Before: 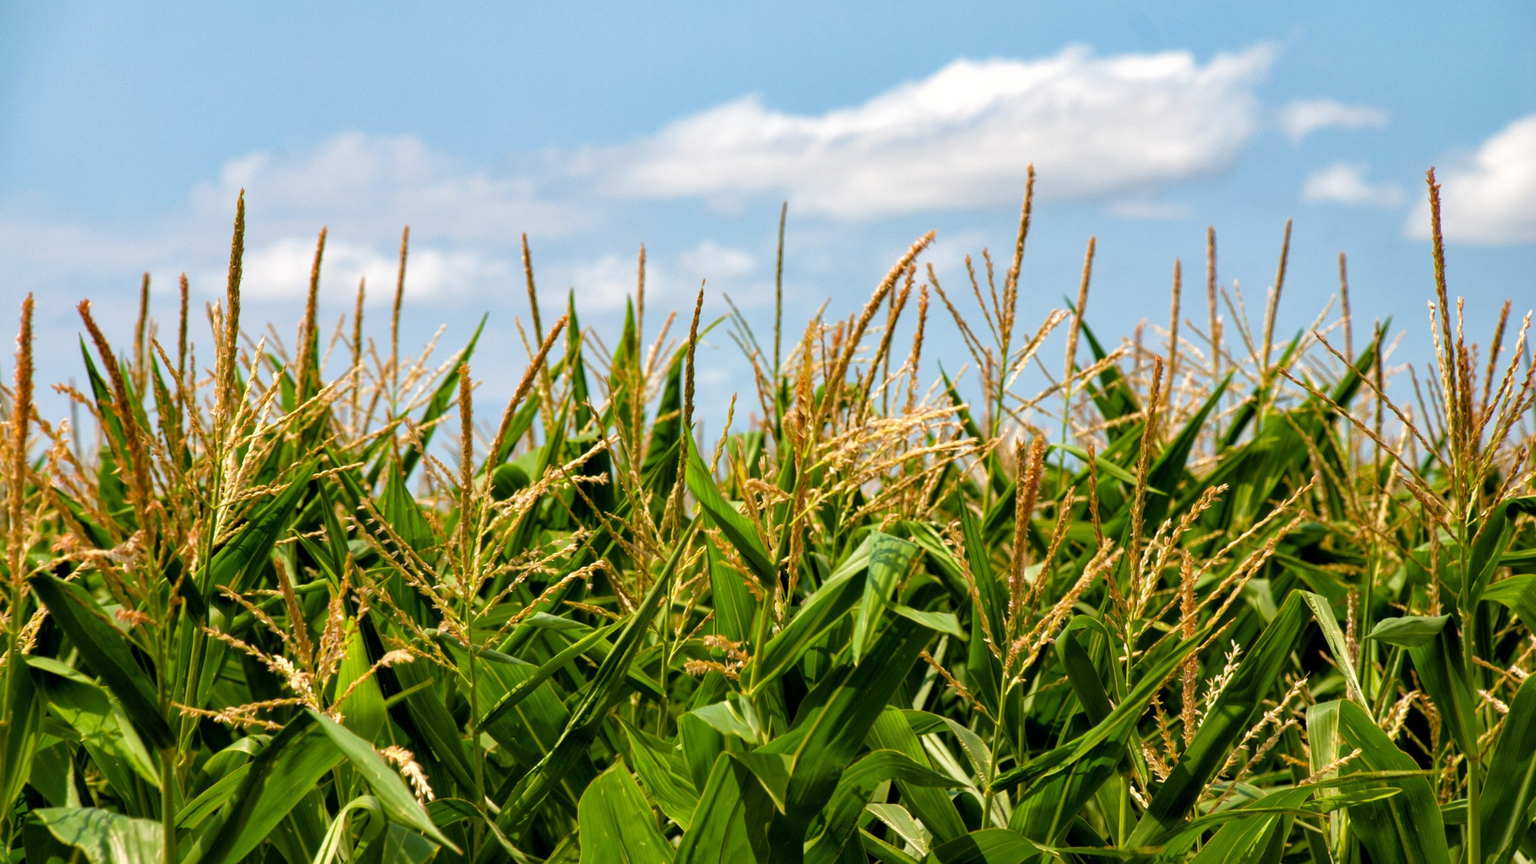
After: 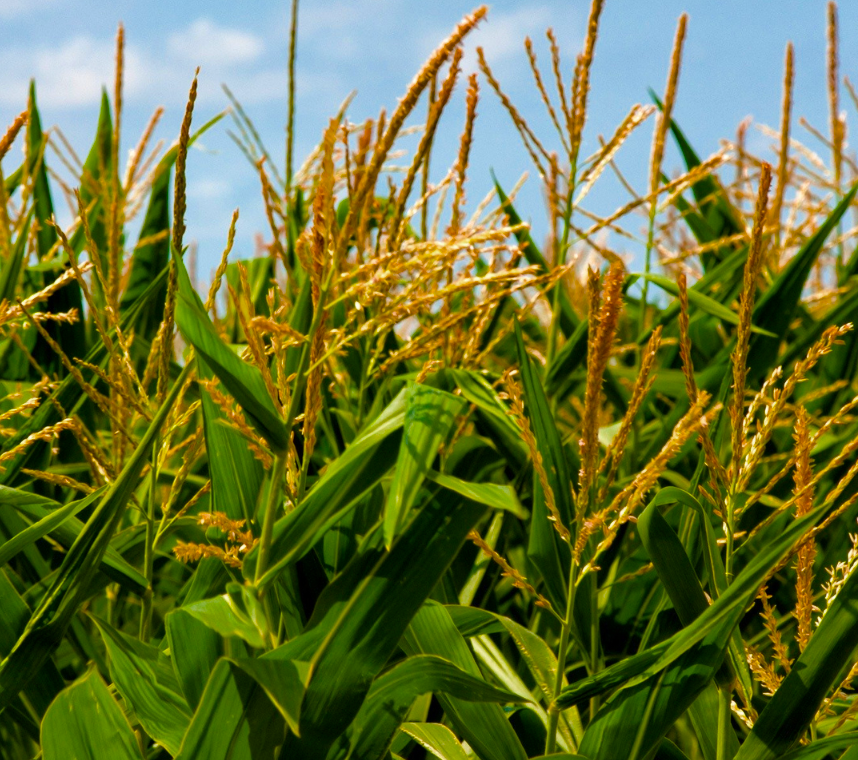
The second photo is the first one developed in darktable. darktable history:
crop: left 35.556%, top 26.185%, right 19.747%, bottom 3.388%
color balance rgb: perceptual saturation grading › global saturation 25.841%, global vibrance 15.845%, saturation formula JzAzBz (2021)
